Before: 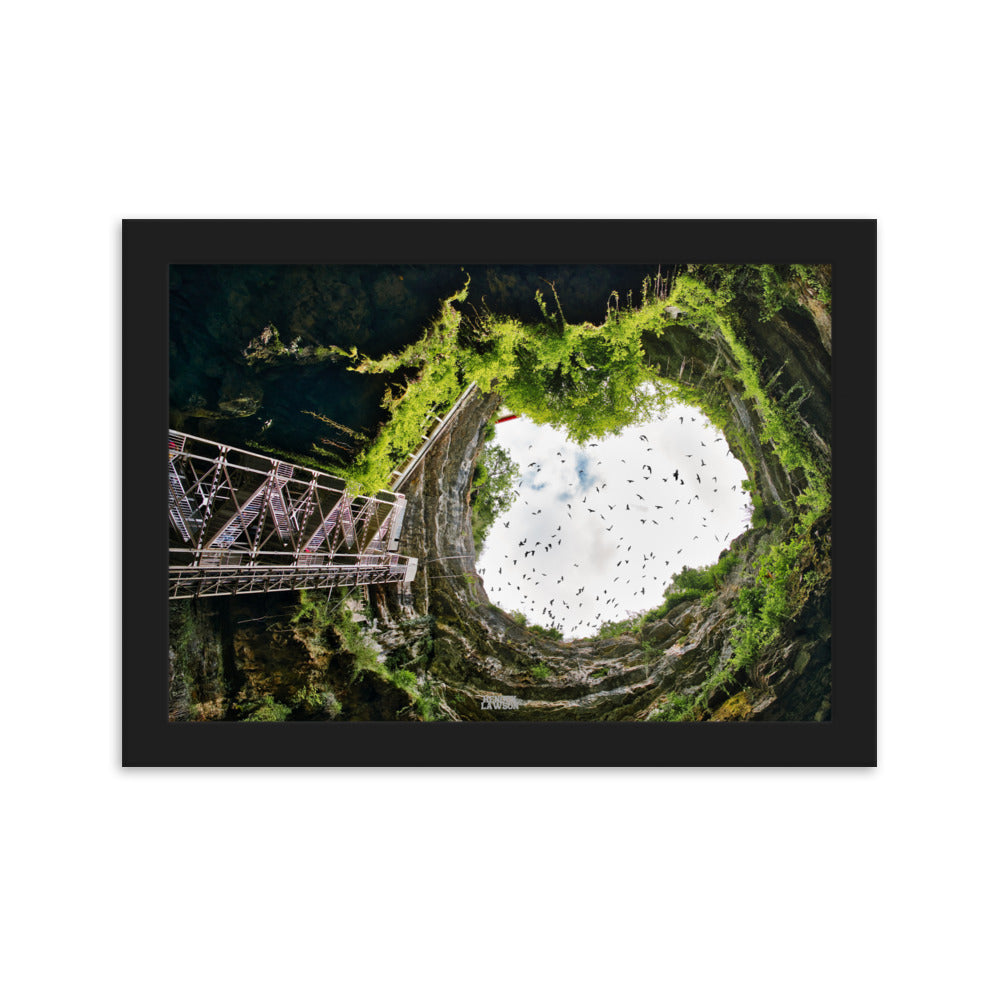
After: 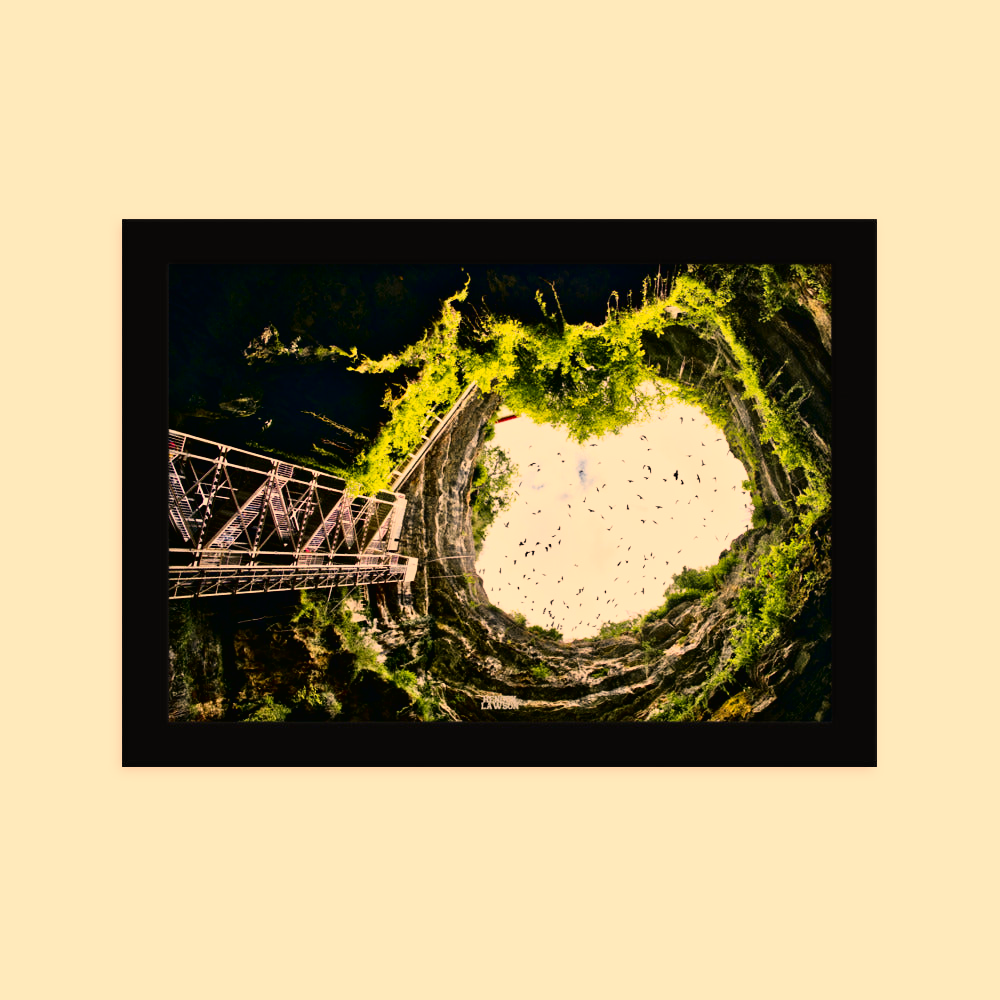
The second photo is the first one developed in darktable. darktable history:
tone curve: curves: ch0 [(0.016, 0.011) (0.094, 0.016) (0.469, 0.508) (0.721, 0.862) (1, 1)], color space Lab, independent channels
tone equalizer: -8 EV -0.001 EV, -7 EV 0.005 EV, -6 EV -0.039 EV, -5 EV 0.013 EV, -4 EV -0.007 EV, -3 EV 0.027 EV, -2 EV -0.056 EV, -1 EV -0.286 EV, +0 EV -0.574 EV, edges refinement/feathering 500, mask exposure compensation -1.57 EV, preserve details no
color correction: highlights a* 14.94, highlights b* 31.39
